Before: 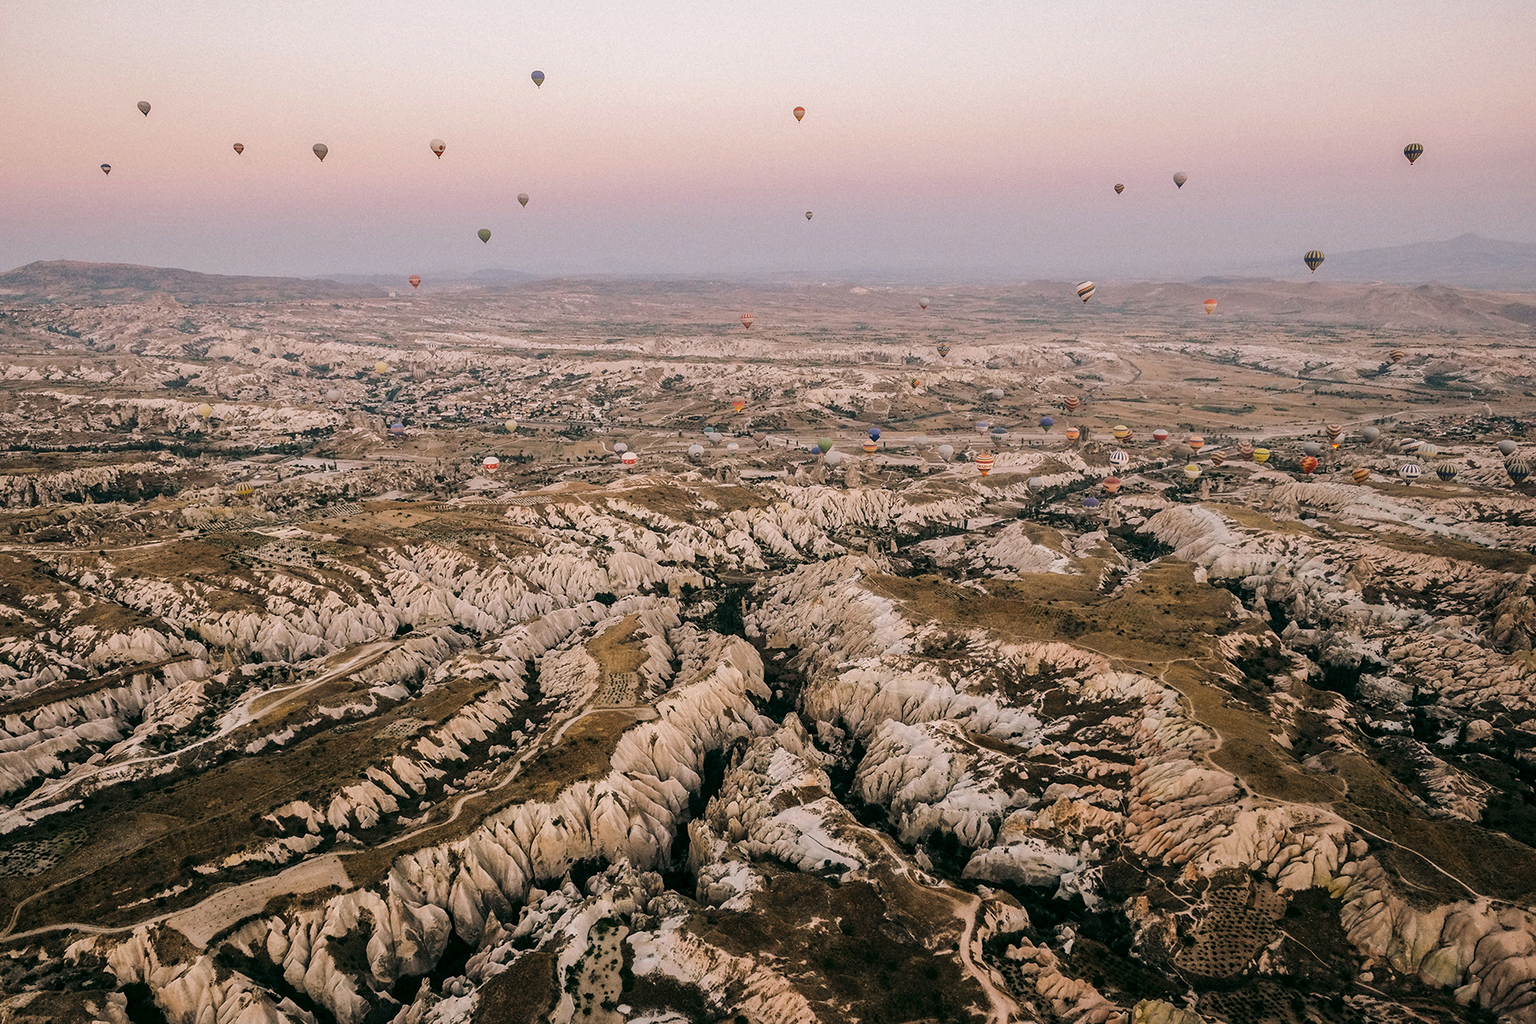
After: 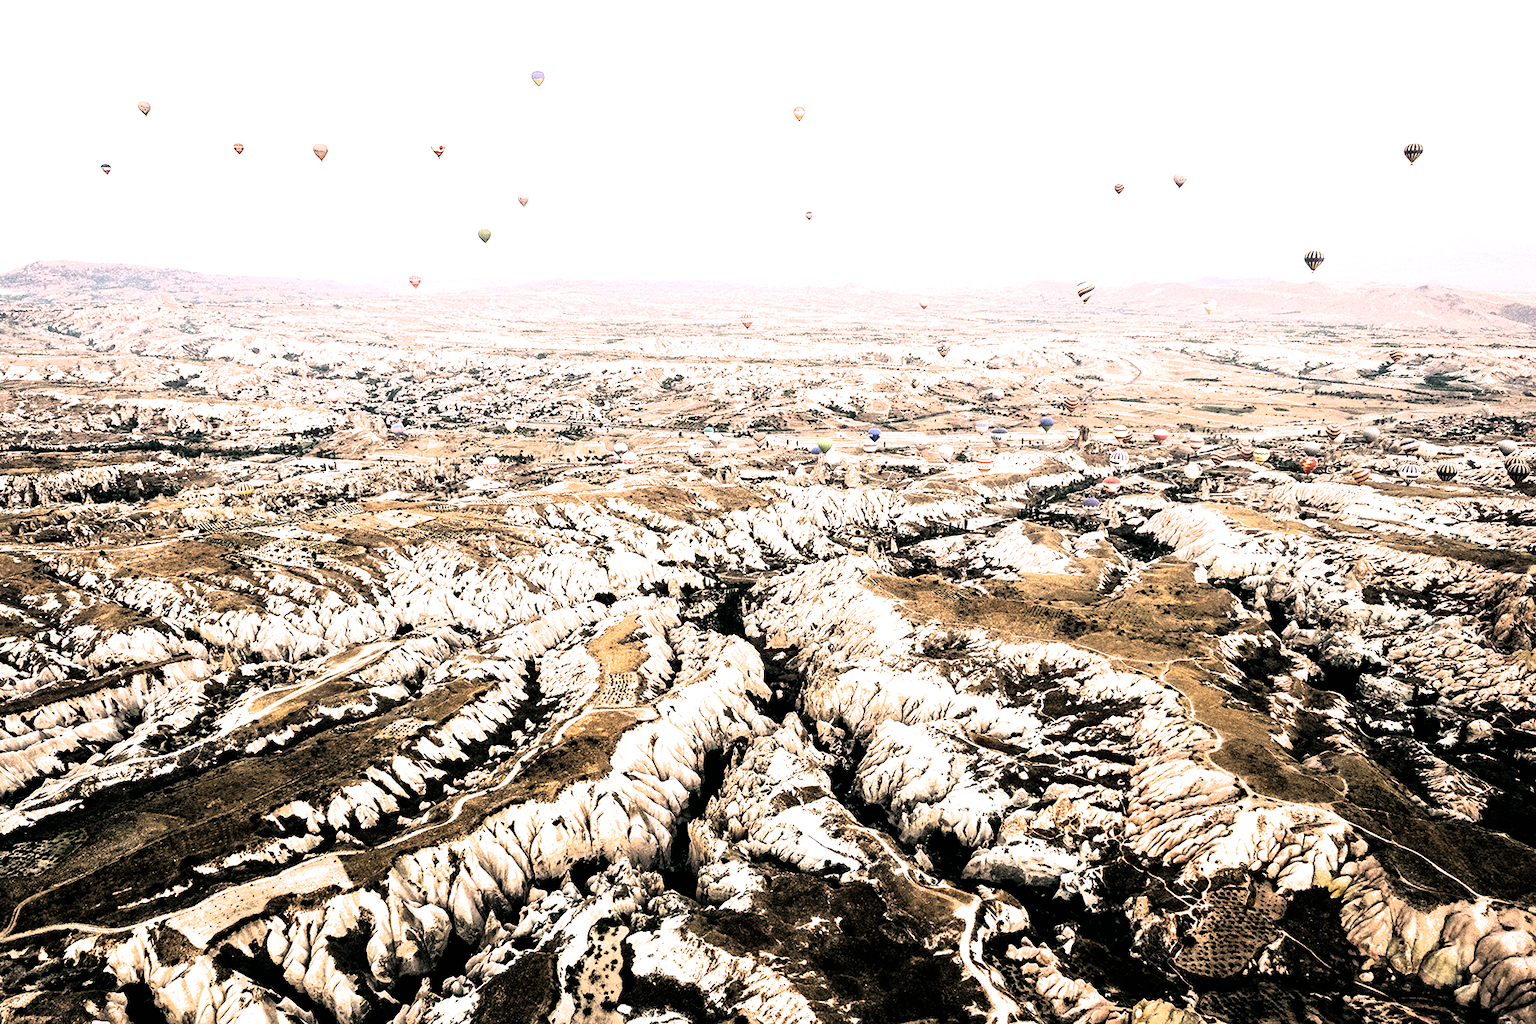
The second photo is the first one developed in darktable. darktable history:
exposure: black level correction 0.001, exposure 0.955 EV, compensate exposure bias true, compensate highlight preservation false
filmic rgb: black relative exposure -8.2 EV, white relative exposure 2.2 EV, threshold 3 EV, hardness 7.11, latitude 85.74%, contrast 1.696, highlights saturation mix -4%, shadows ↔ highlights balance -2.69%, color science v5 (2021), contrast in shadows safe, contrast in highlights safe, enable highlight reconstruction true
